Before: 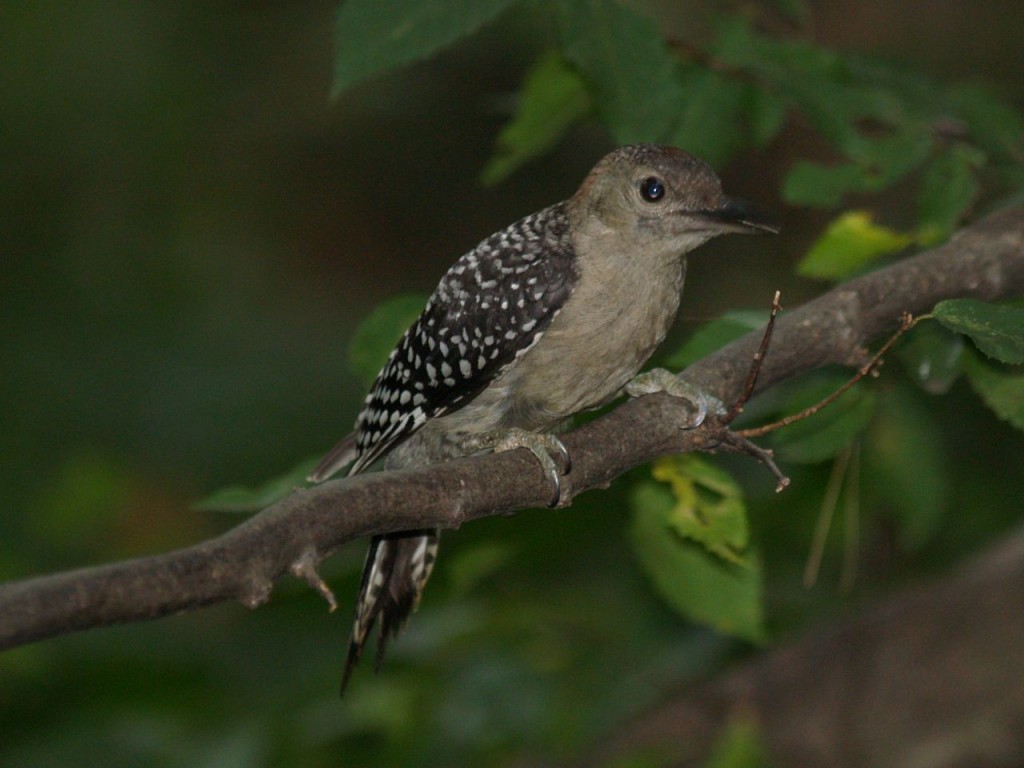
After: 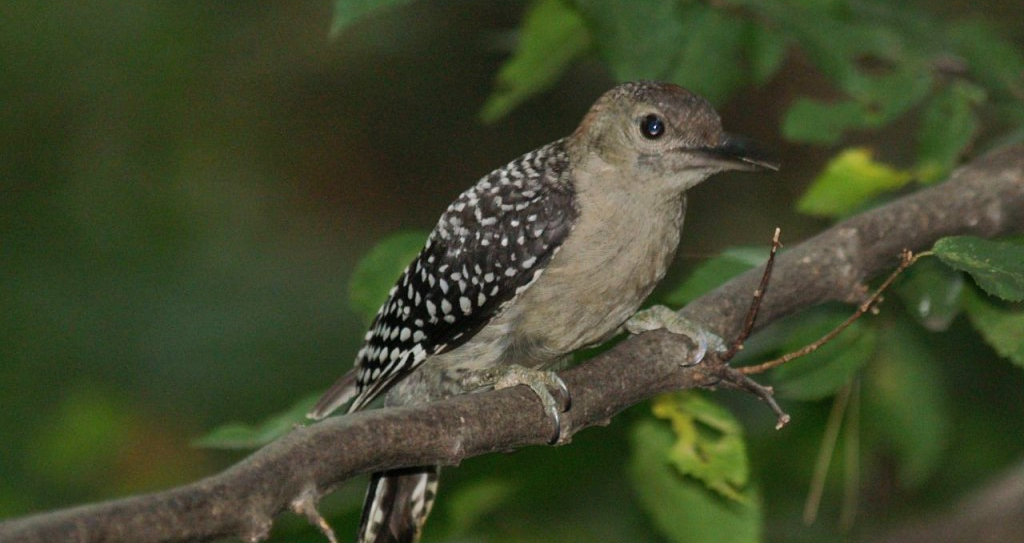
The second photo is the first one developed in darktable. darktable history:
crop and rotate: top 8.293%, bottom 20.996%
shadows and highlights: low approximation 0.01, soften with gaussian
